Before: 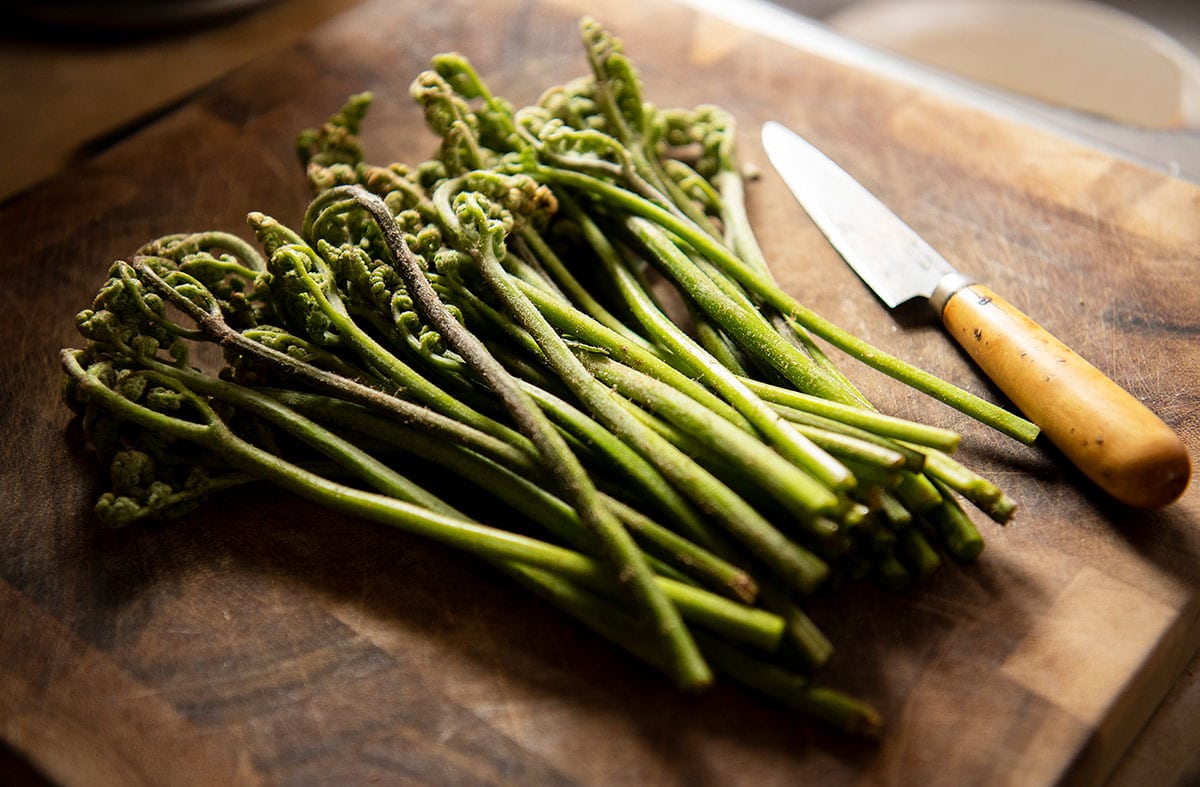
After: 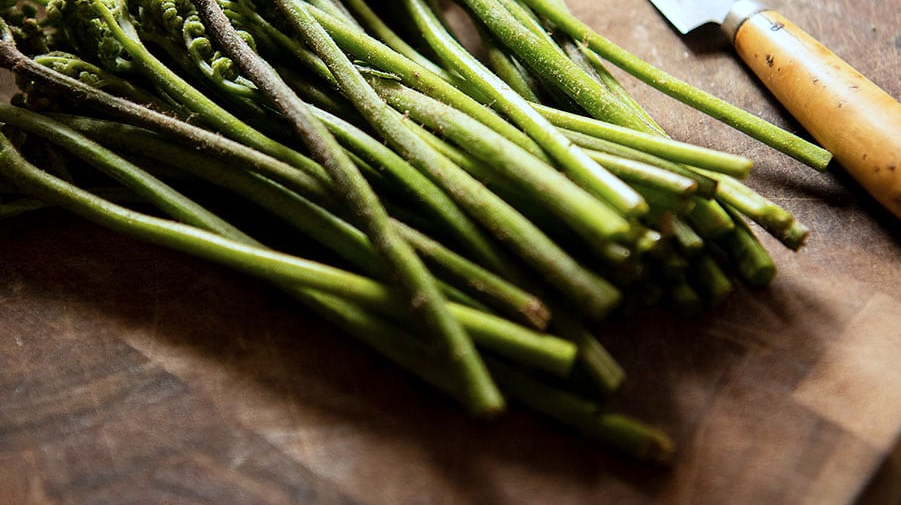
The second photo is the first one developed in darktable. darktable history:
color correction: highlights a* -3.88, highlights b* -10.74
crop and rotate: left 17.364%, top 34.852%, right 7.486%, bottom 0.969%
